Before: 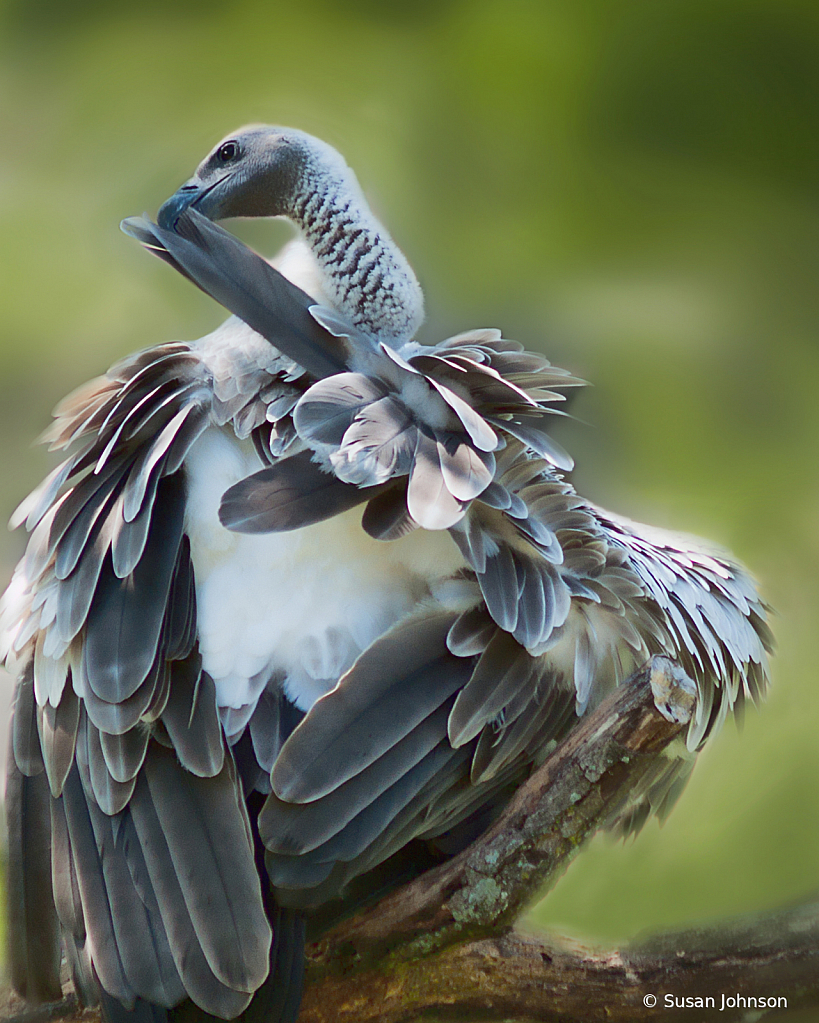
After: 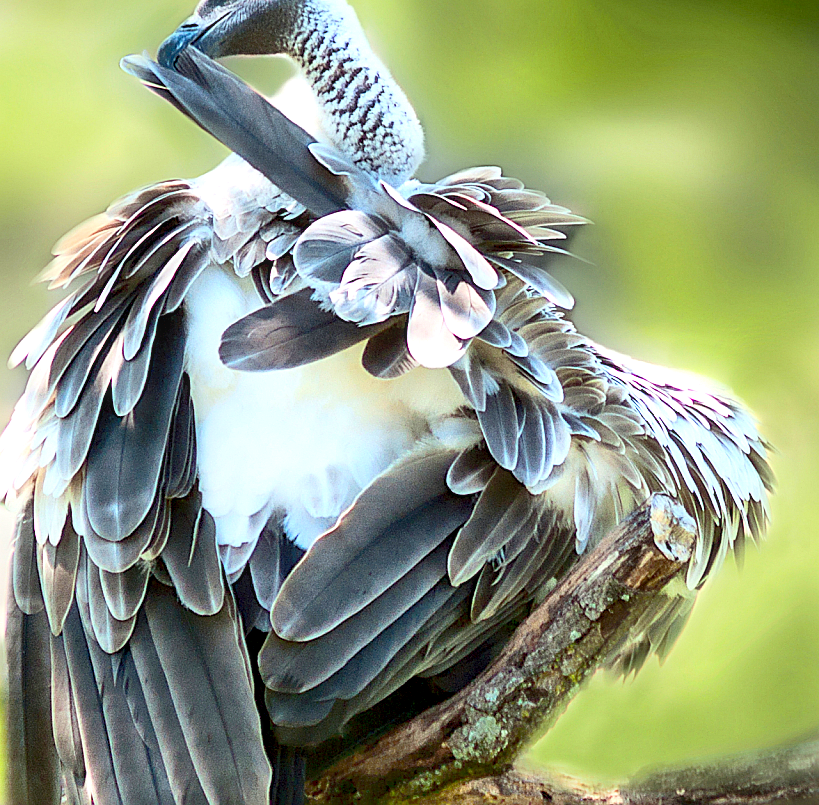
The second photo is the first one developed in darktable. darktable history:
contrast brightness saturation: contrast 0.196, brightness 0.166, saturation 0.22
local contrast: detail 130%
crop and rotate: top 15.838%, bottom 5.423%
tone equalizer: -8 EV -0.434 EV, -7 EV -0.405 EV, -6 EV -0.304 EV, -5 EV -0.226 EV, -3 EV 0.256 EV, -2 EV 0.337 EV, -1 EV 0.388 EV, +0 EV 0.444 EV
exposure: black level correction 0.005, exposure 0.277 EV, compensate exposure bias true, compensate highlight preservation false
sharpen: on, module defaults
